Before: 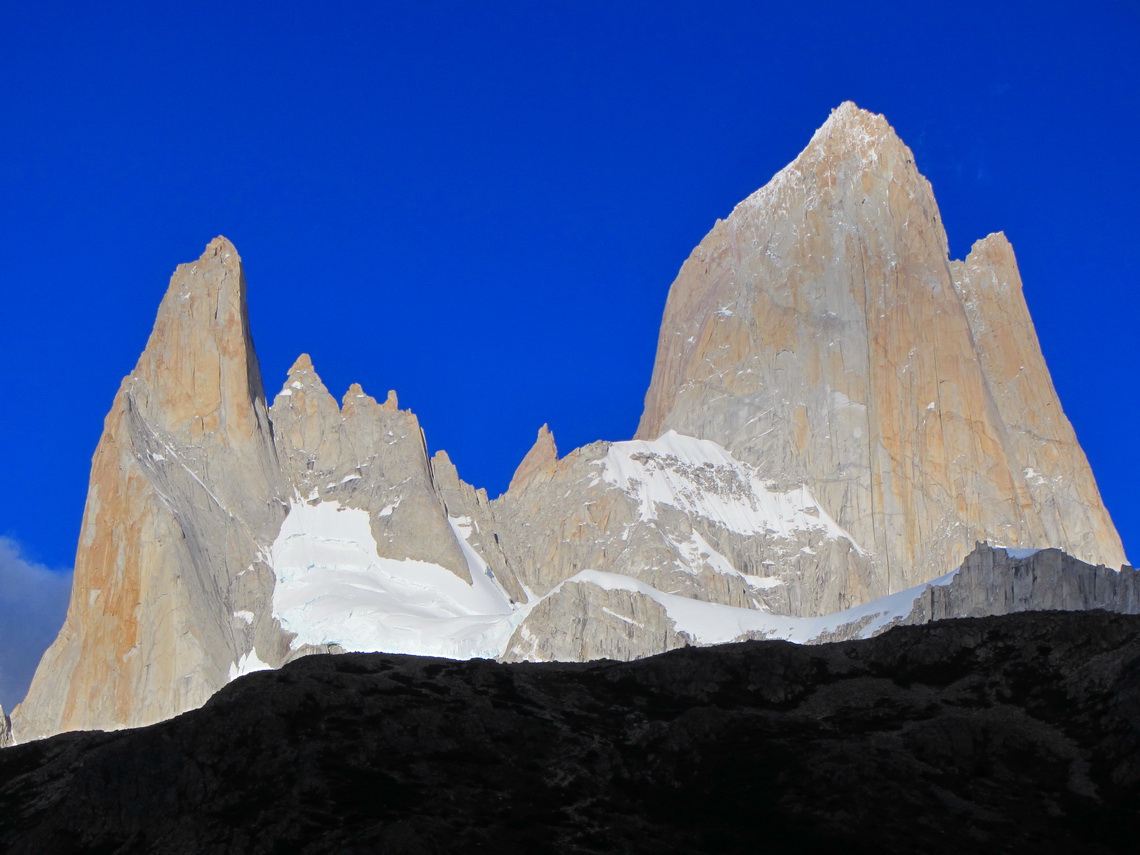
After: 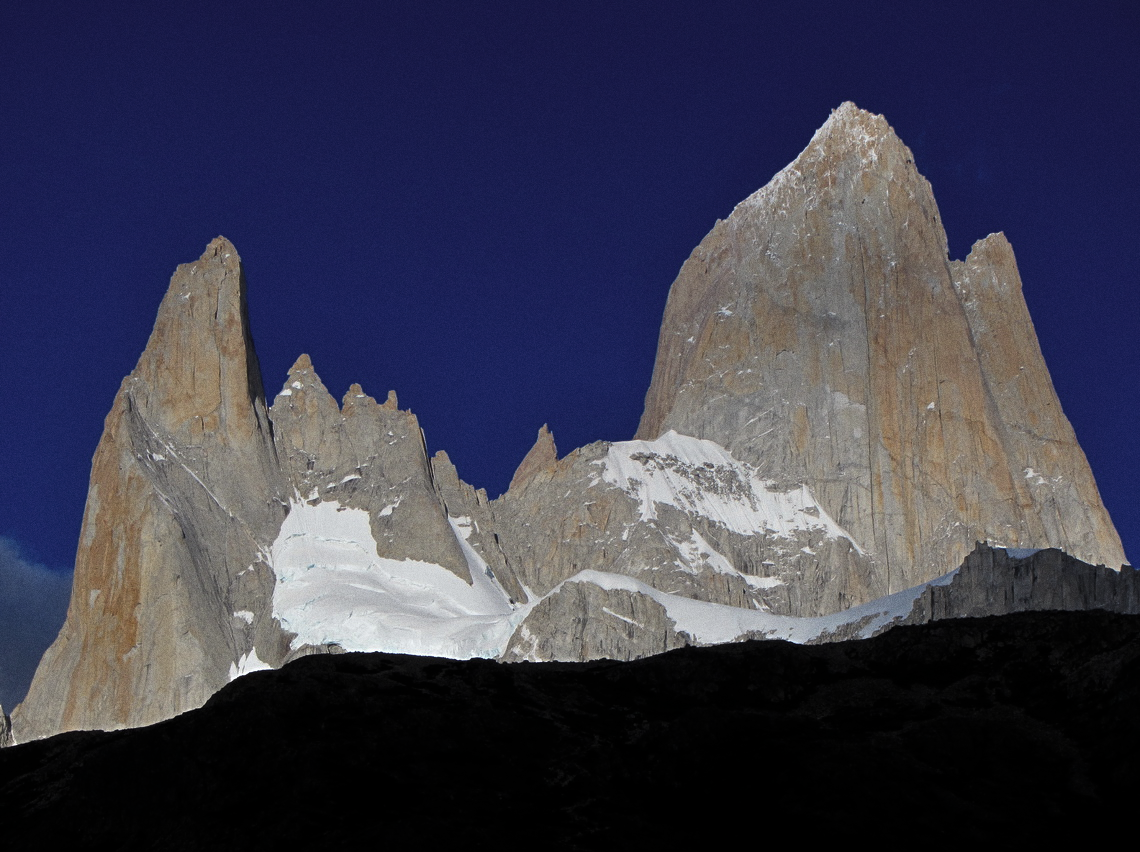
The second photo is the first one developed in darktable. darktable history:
levels: levels [0, 0.618, 1]
crop: top 0.05%, bottom 0.098%
grain: coarseness 0.09 ISO
